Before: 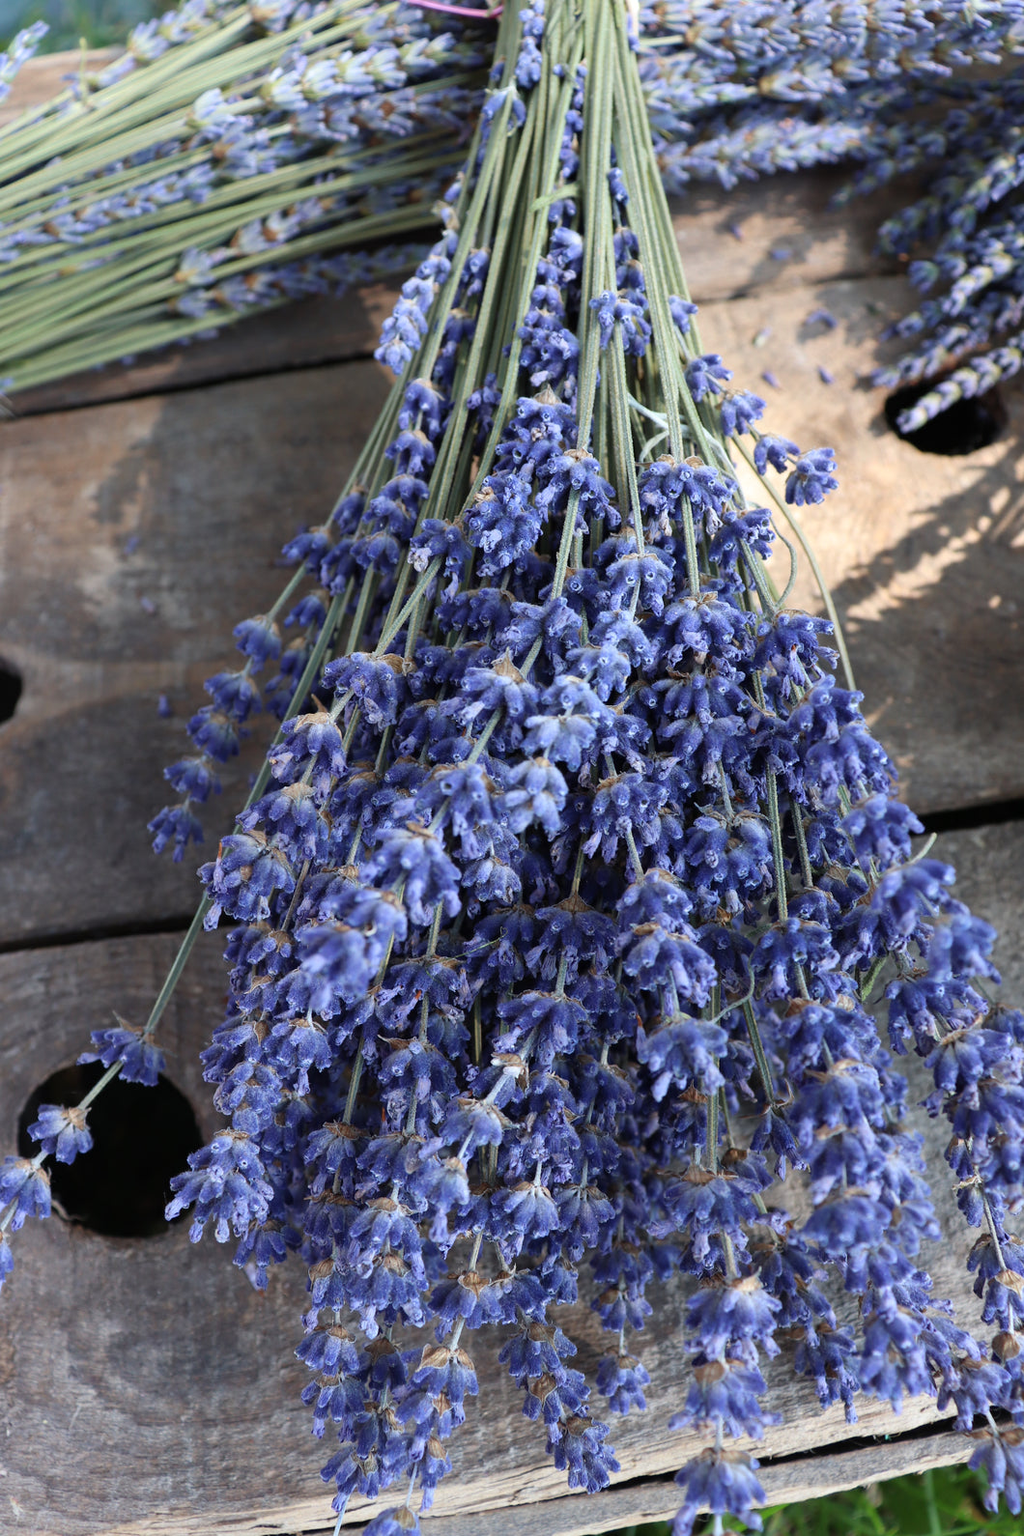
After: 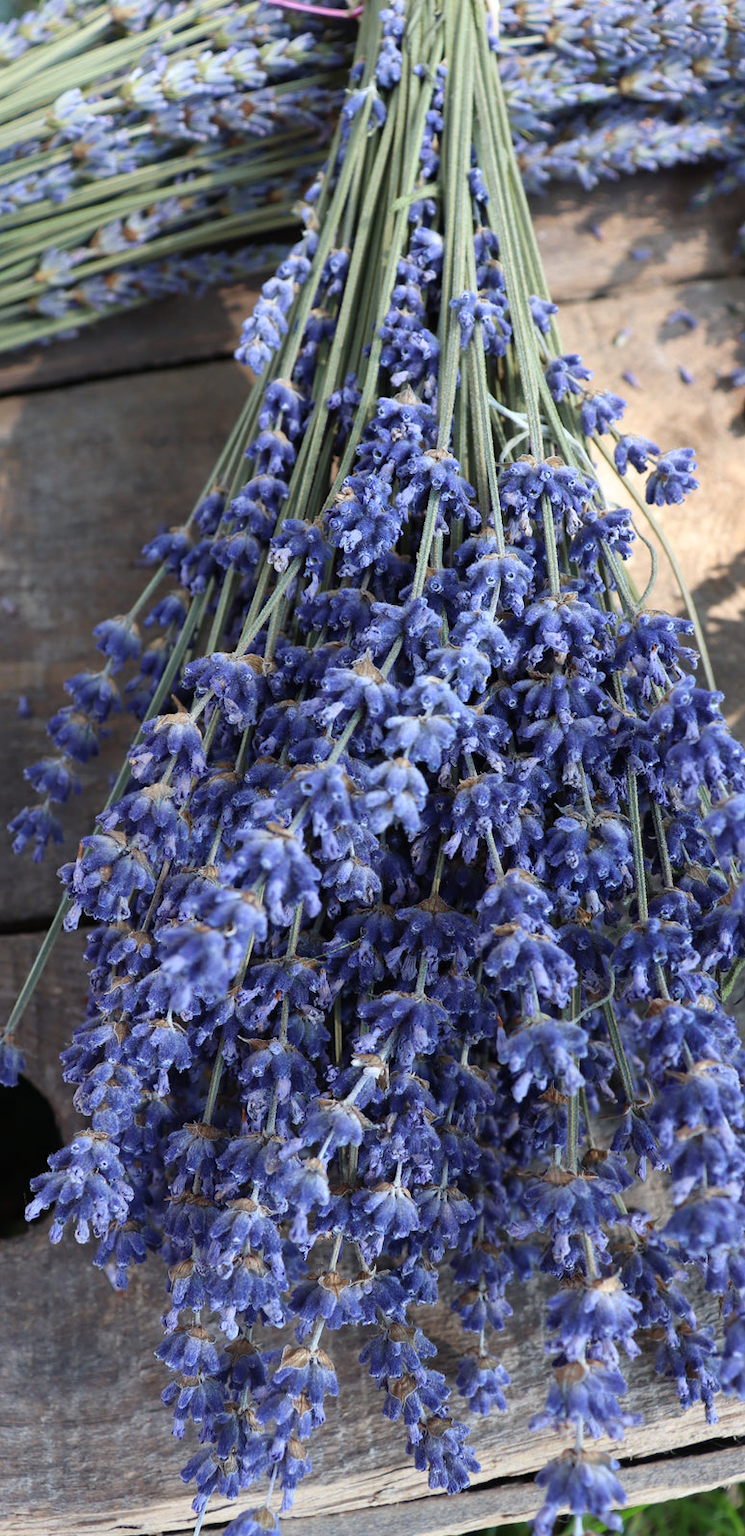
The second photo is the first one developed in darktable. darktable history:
crop: left 13.767%, top 0%, right 13.469%
